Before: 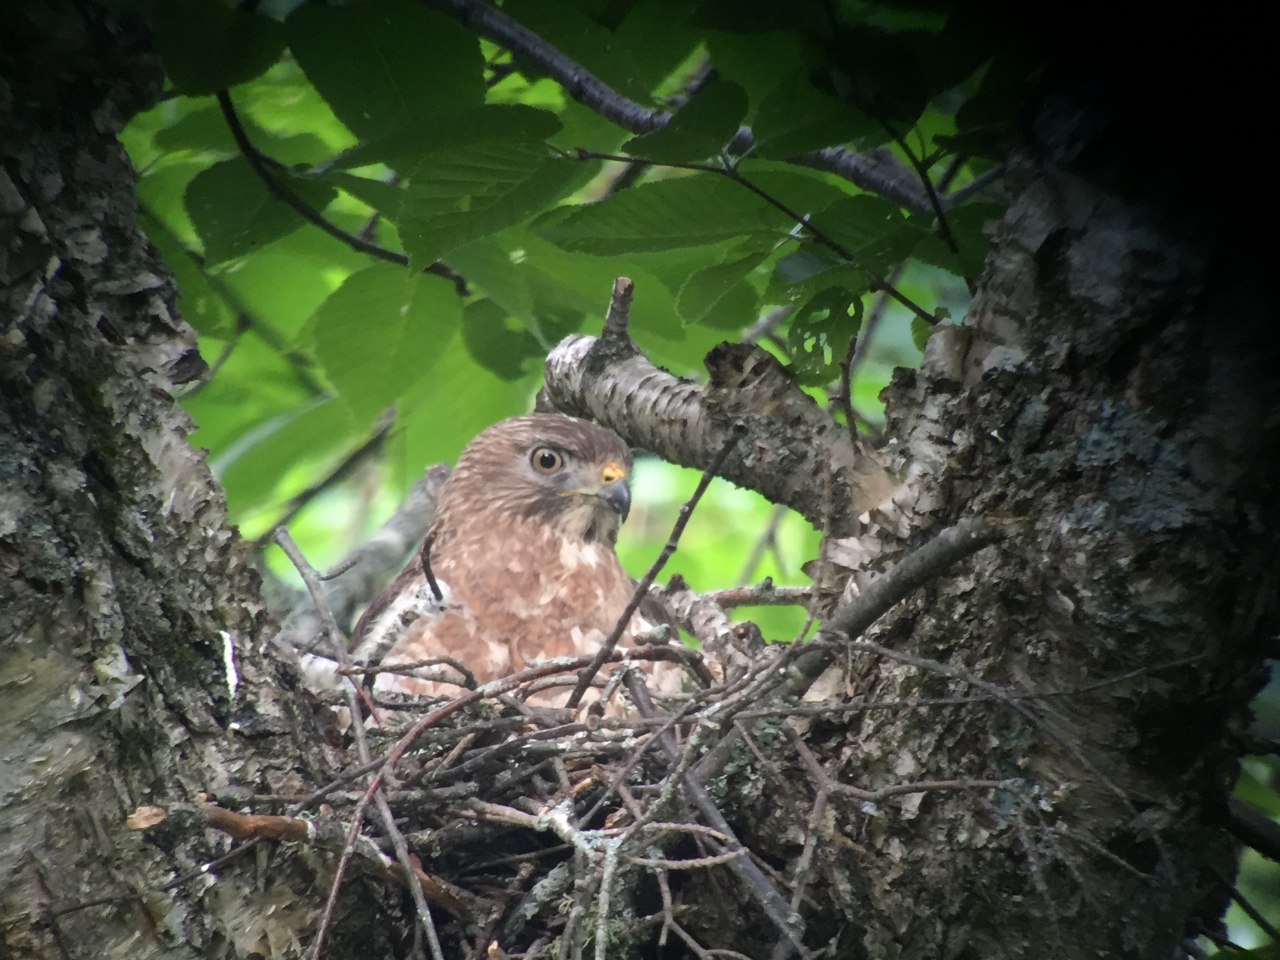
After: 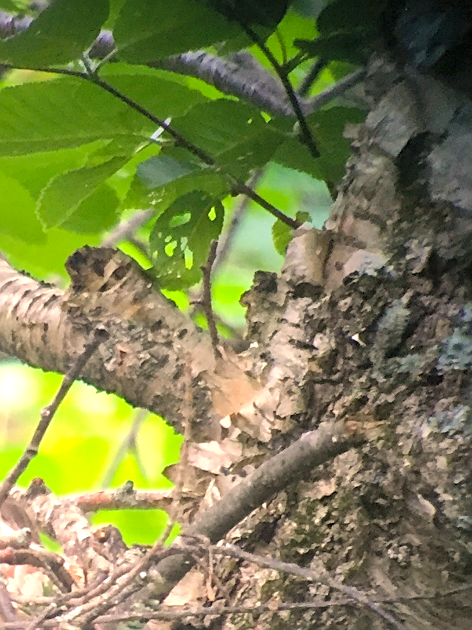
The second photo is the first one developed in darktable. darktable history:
crop and rotate: left 49.936%, top 10.094%, right 13.136%, bottom 24.256%
sharpen: on, module defaults
local contrast: mode bilateral grid, contrast 20, coarseness 50, detail 120%, midtone range 0.2
white balance: red 1.127, blue 0.943
contrast brightness saturation: brightness 0.15
color balance rgb: perceptual saturation grading › global saturation 25%, perceptual brilliance grading › mid-tones 10%, perceptual brilliance grading › shadows 15%, global vibrance 20%
exposure: exposure 0.636 EV, compensate highlight preservation false
